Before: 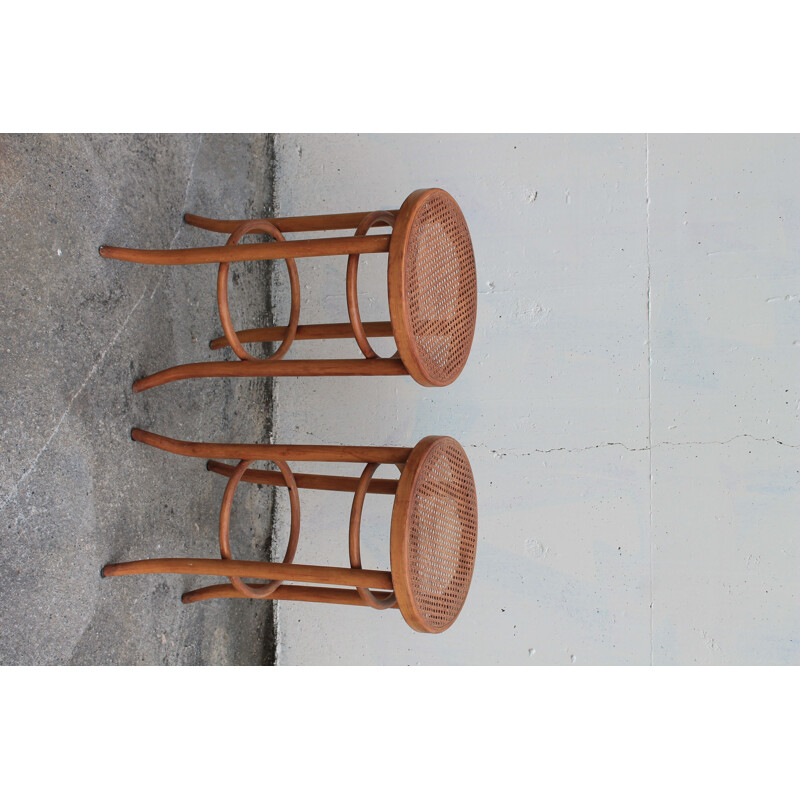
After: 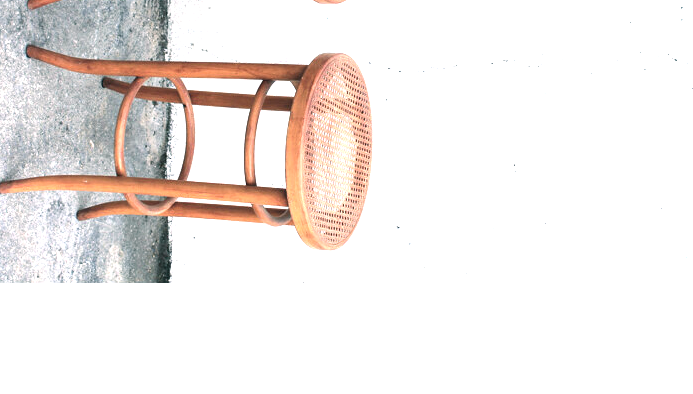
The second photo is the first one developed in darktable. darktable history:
levels: levels [0, 0.498, 0.996]
color balance rgb: power › luminance -7.895%, power › chroma 2.262%, power › hue 218.89°, global offset › hue 168.45°, perceptual saturation grading › global saturation -3.244%
exposure: black level correction 0, exposure 1.384 EV, compensate highlight preservation false
crop and rotate: left 13.323%, top 47.908%, bottom 2.83%
tone equalizer: -8 EV -0.397 EV, -7 EV -0.375 EV, -6 EV -0.322 EV, -5 EV -0.217 EV, -3 EV 0.227 EV, -2 EV 0.329 EV, -1 EV 0.381 EV, +0 EV 0.435 EV, mask exposure compensation -0.508 EV
